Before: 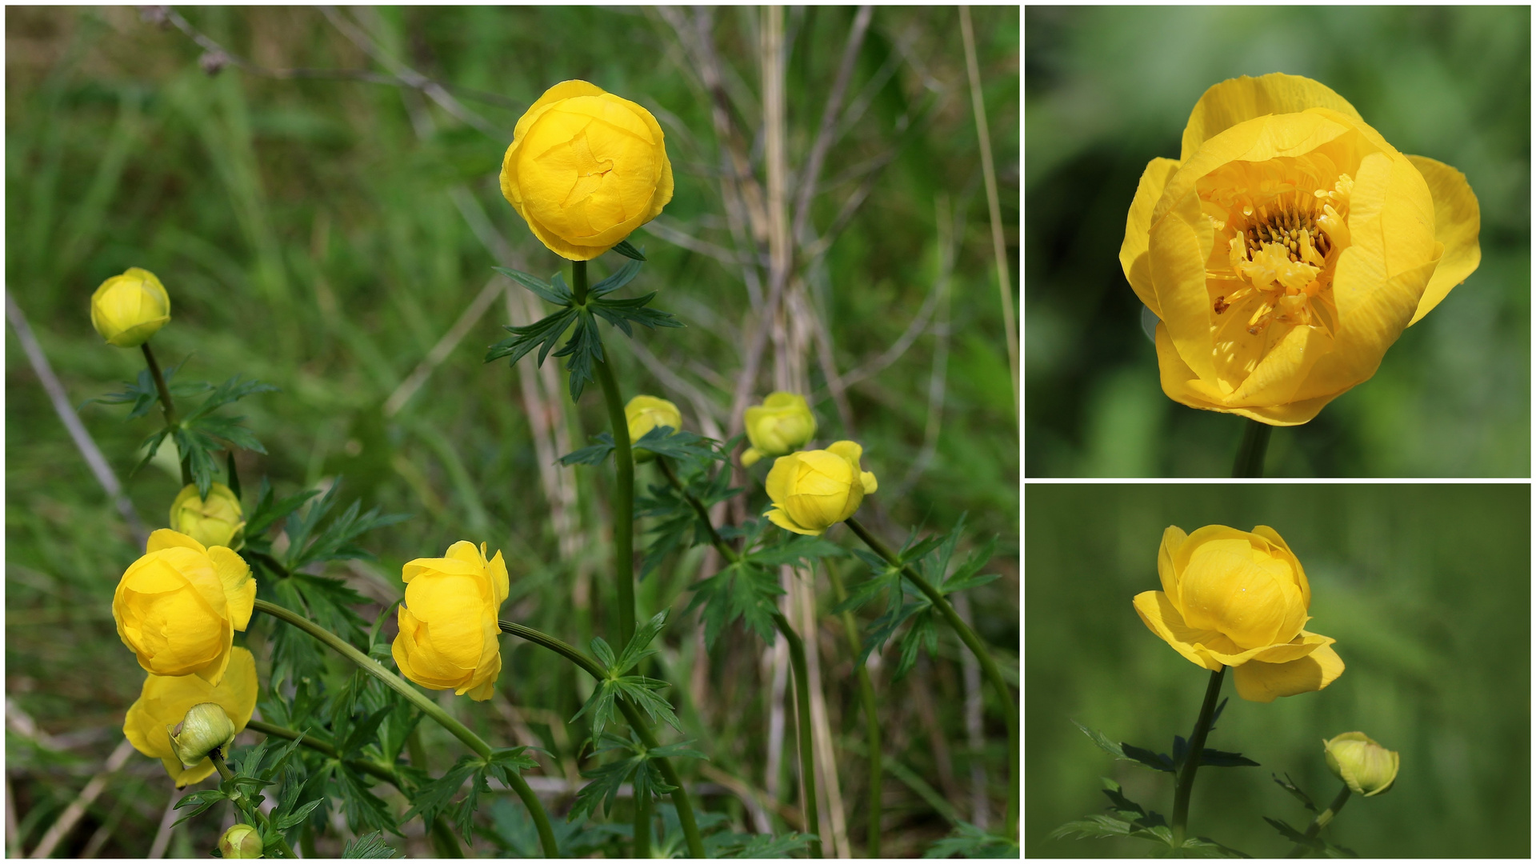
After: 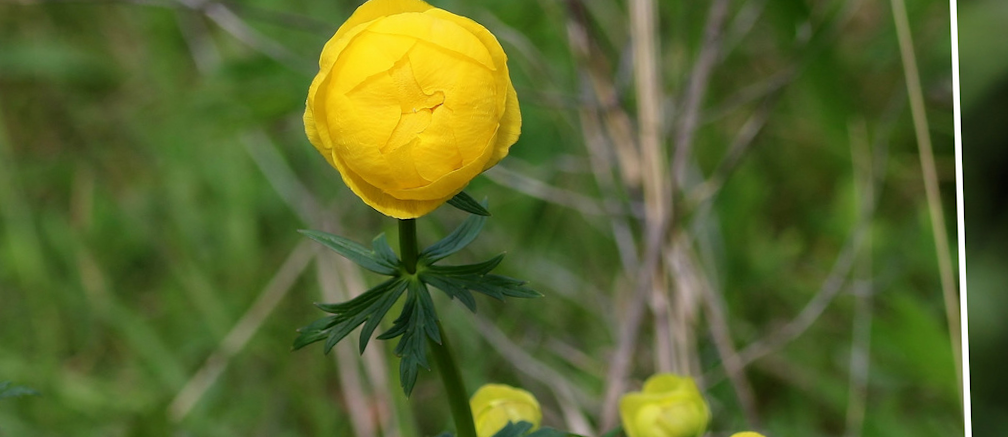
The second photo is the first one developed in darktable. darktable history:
white balance: emerald 1
rotate and perspective: rotation -2°, crop left 0.022, crop right 0.978, crop top 0.049, crop bottom 0.951
crop: left 15.306%, top 9.065%, right 30.789%, bottom 48.638%
